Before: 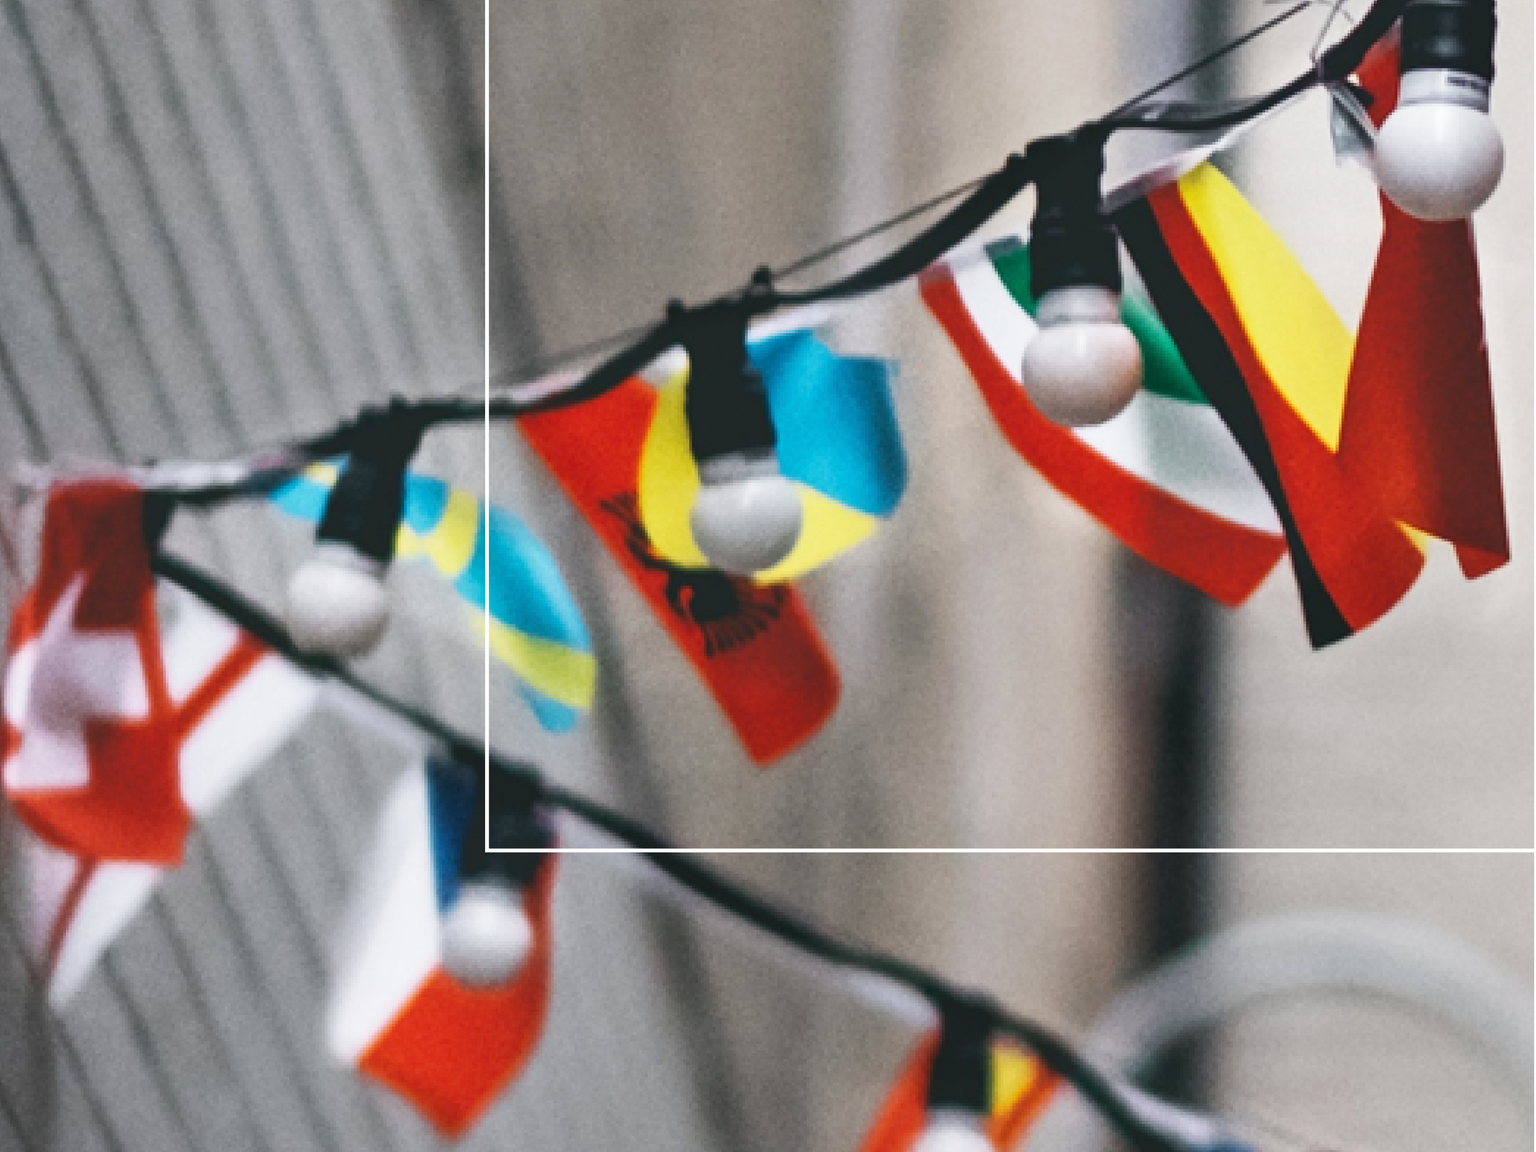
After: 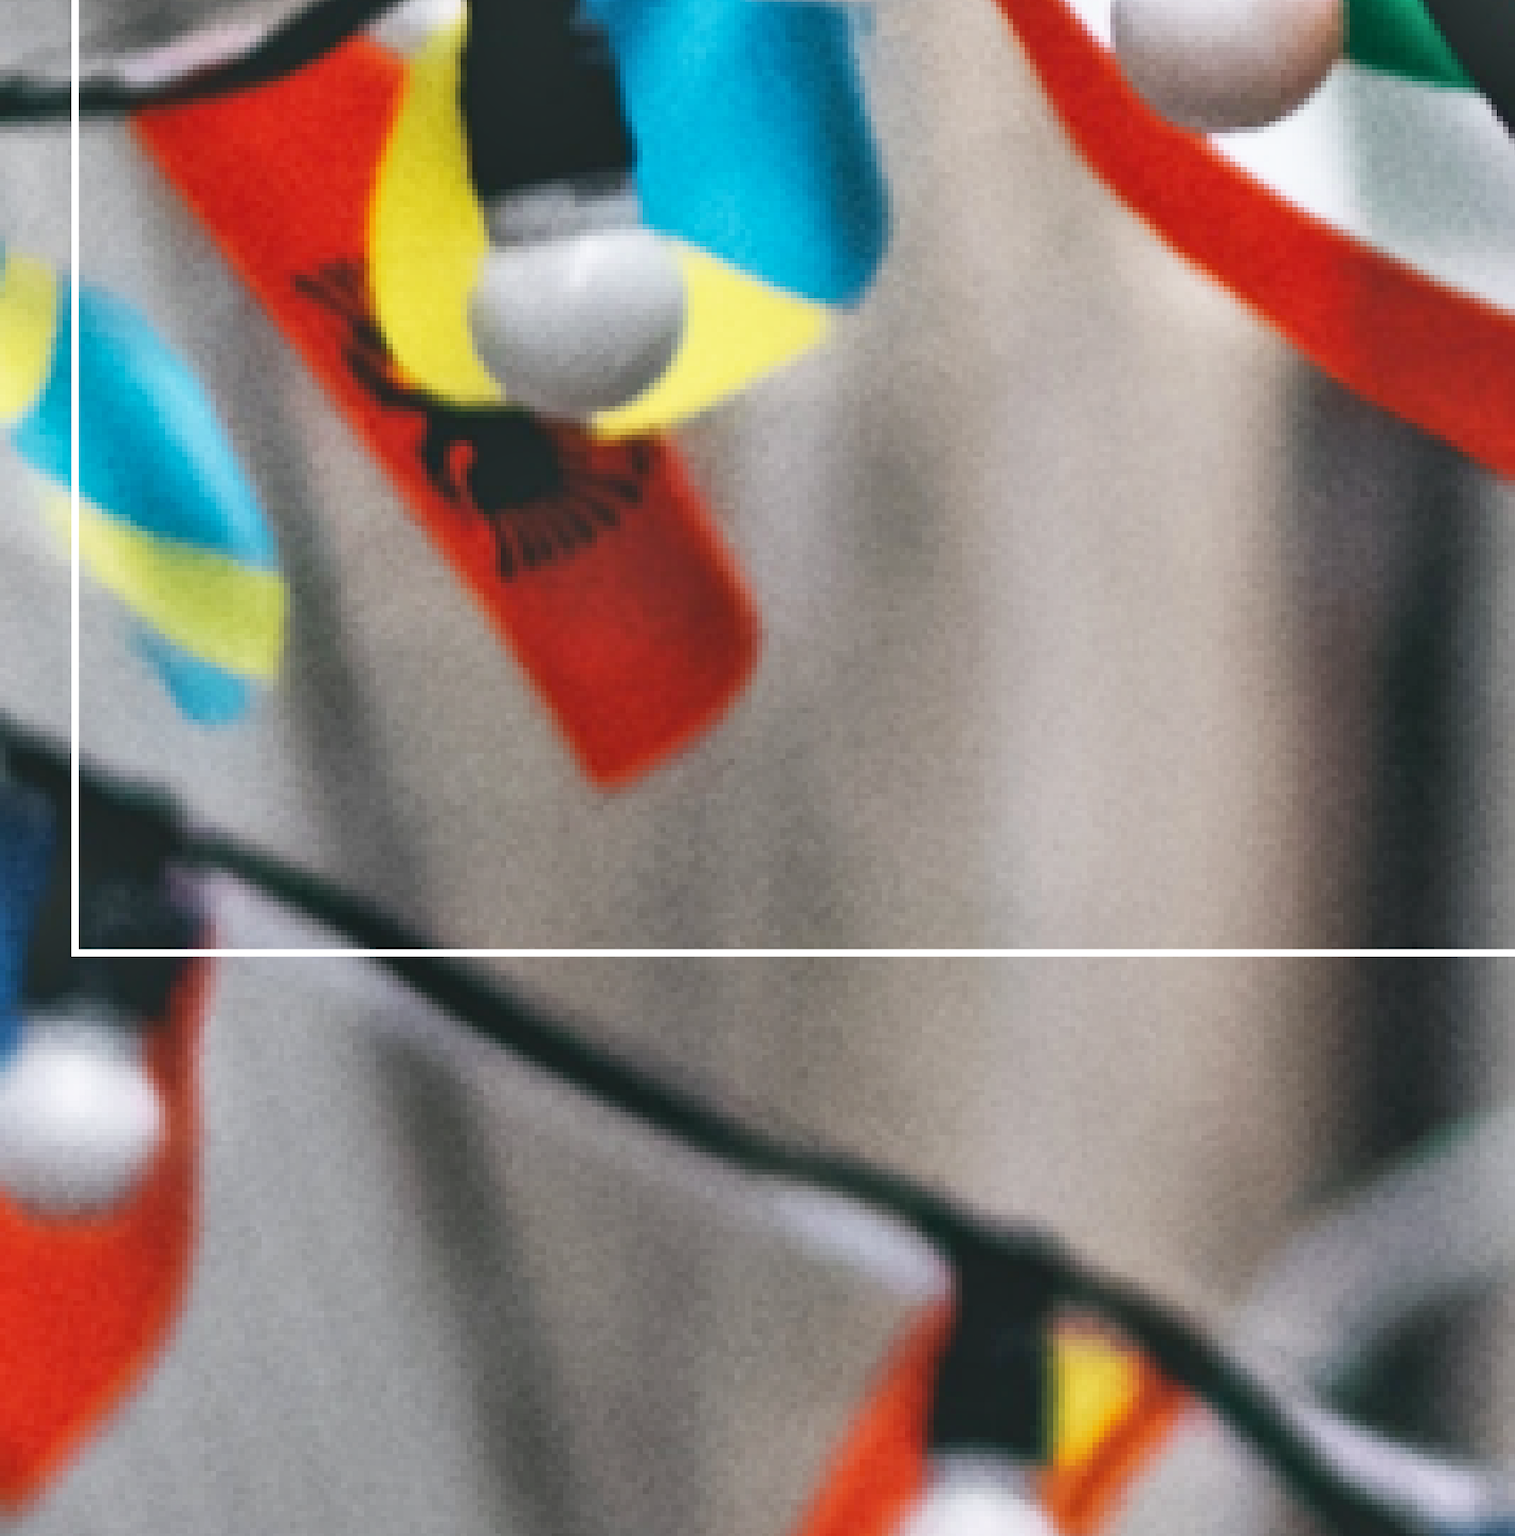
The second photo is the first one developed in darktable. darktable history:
shadows and highlights: shadows 75, highlights -25, soften with gaussian
exposure: exposure 0.078 EV, compensate highlight preservation false
crop and rotate: left 29.237%, top 31.152%, right 19.807%
